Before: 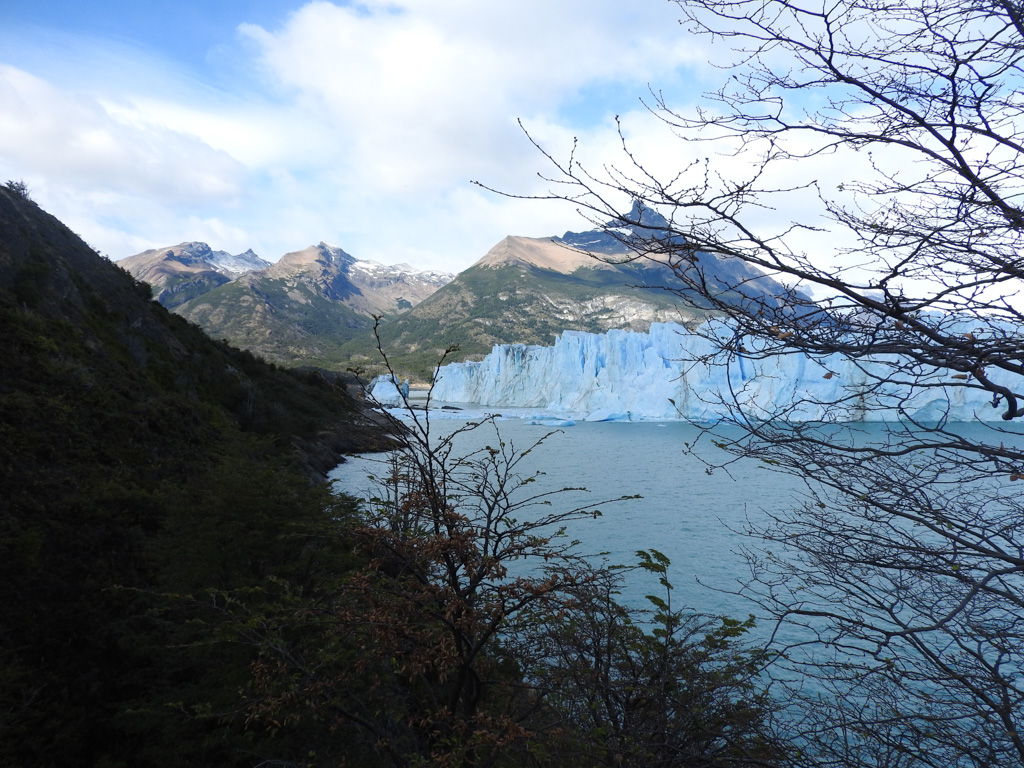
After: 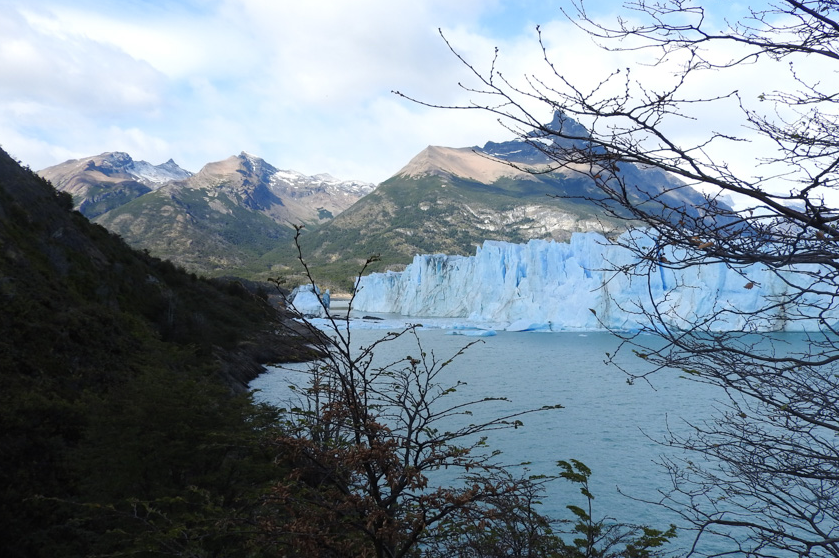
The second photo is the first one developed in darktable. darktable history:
crop: left 7.76%, top 11.835%, right 10.223%, bottom 15.41%
